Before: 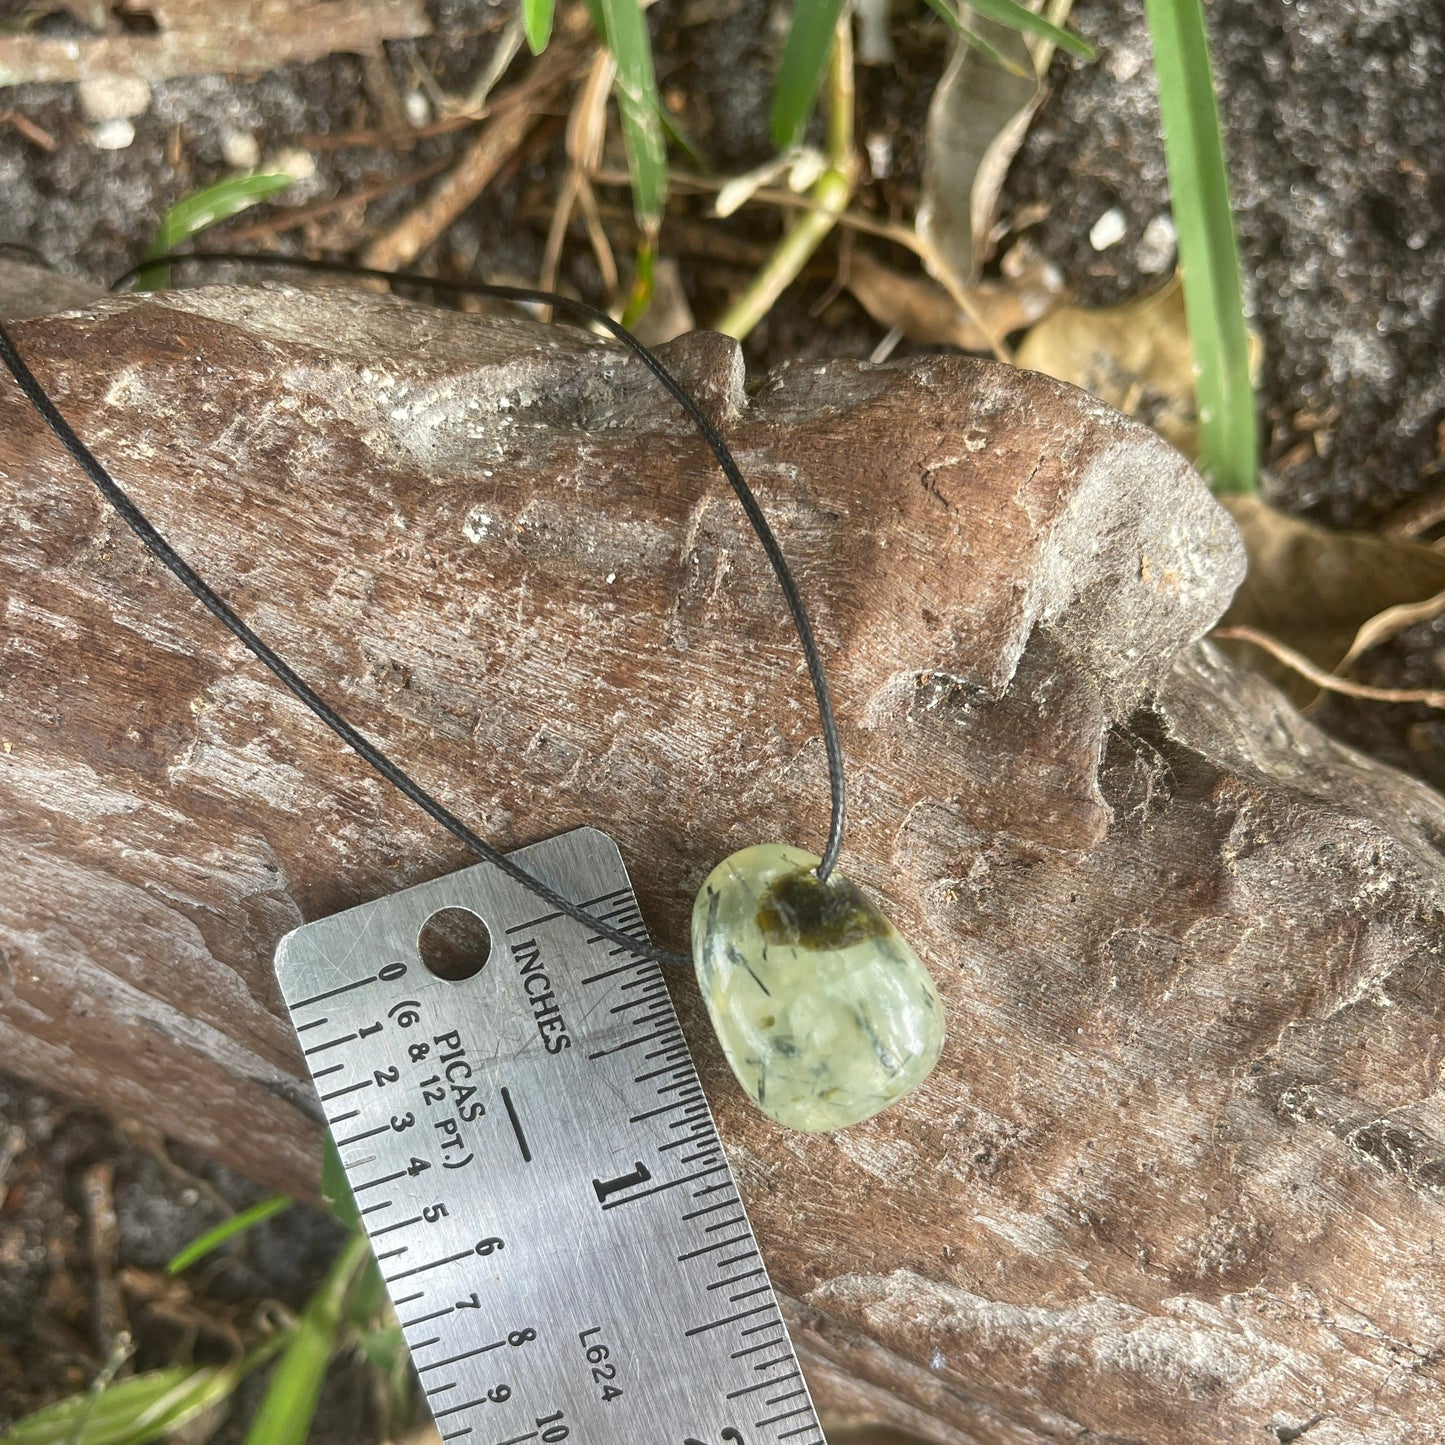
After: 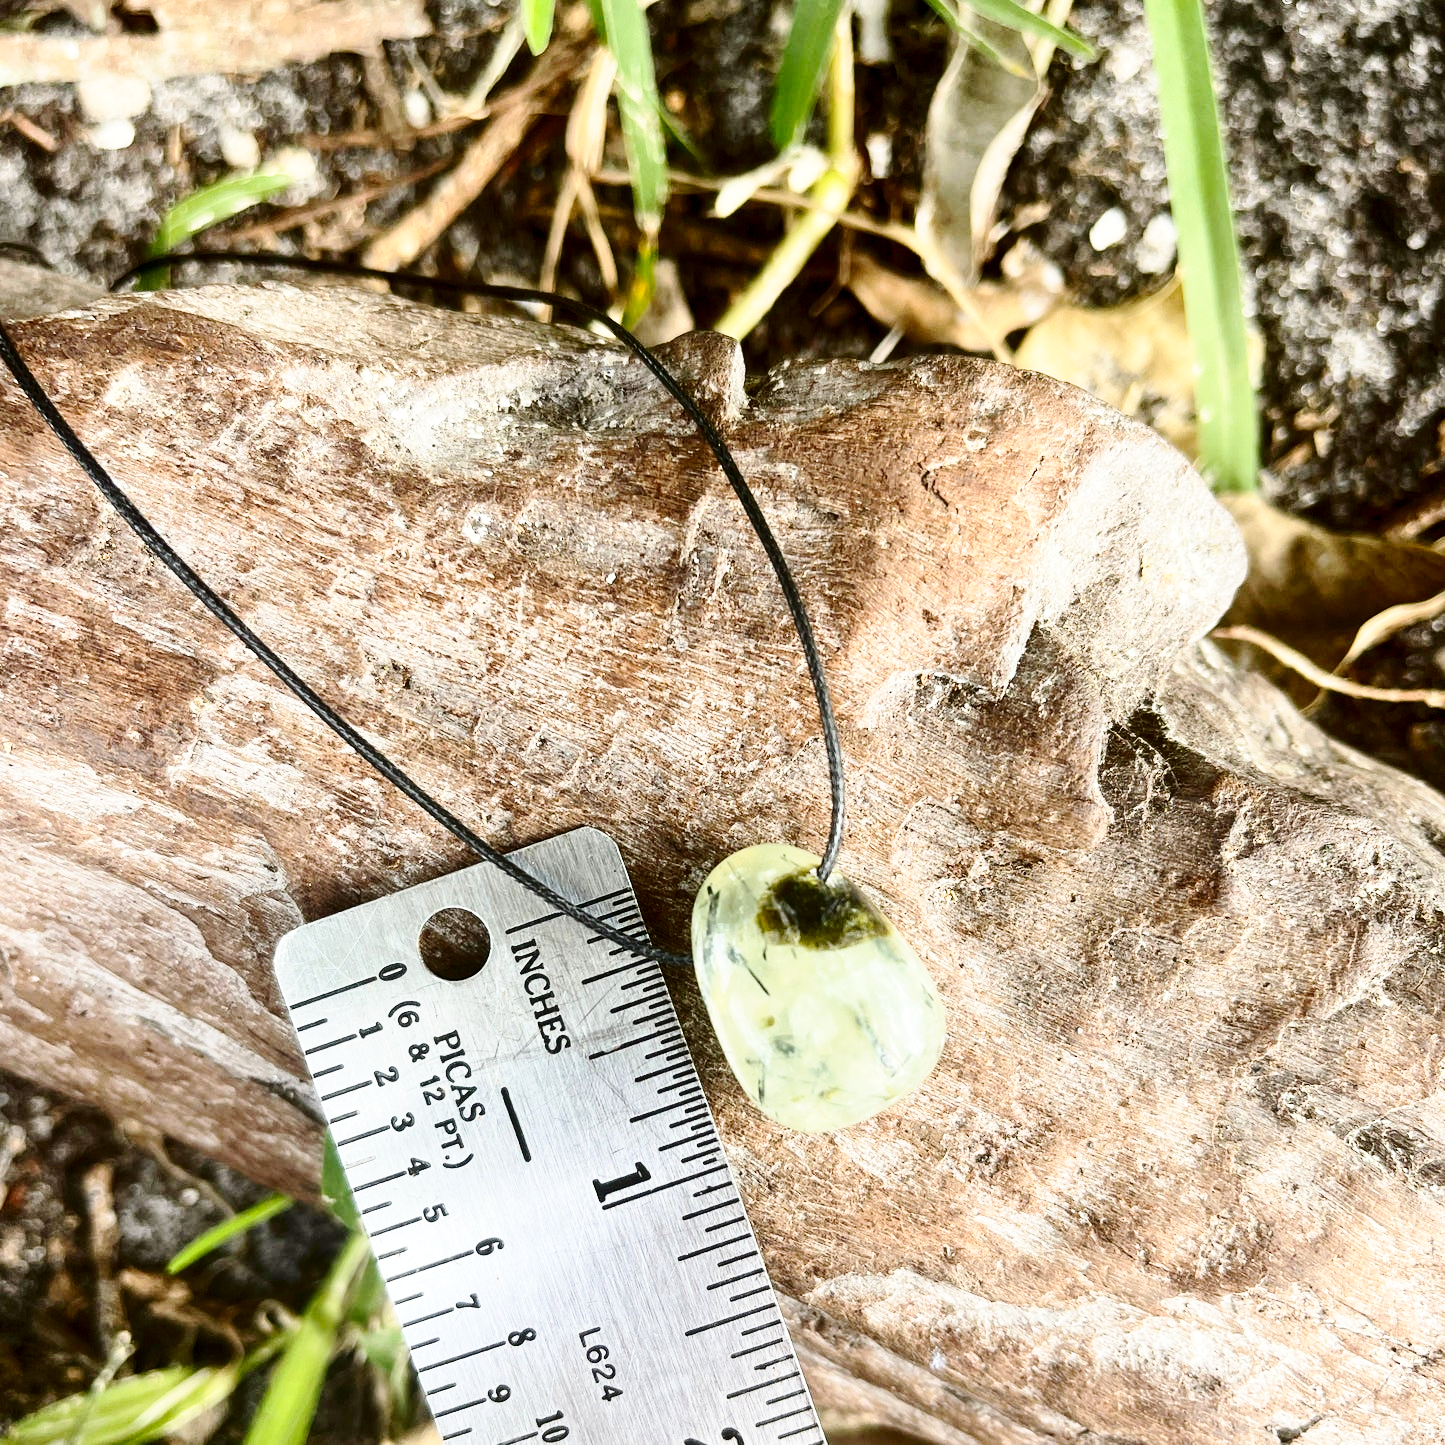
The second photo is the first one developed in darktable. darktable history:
contrast brightness saturation: contrast 0.28
exposure: black level correction 0.011, compensate highlight preservation false
base curve: curves: ch0 [(0, 0) (0.028, 0.03) (0.121, 0.232) (0.46, 0.748) (0.859, 0.968) (1, 1)], preserve colors none
